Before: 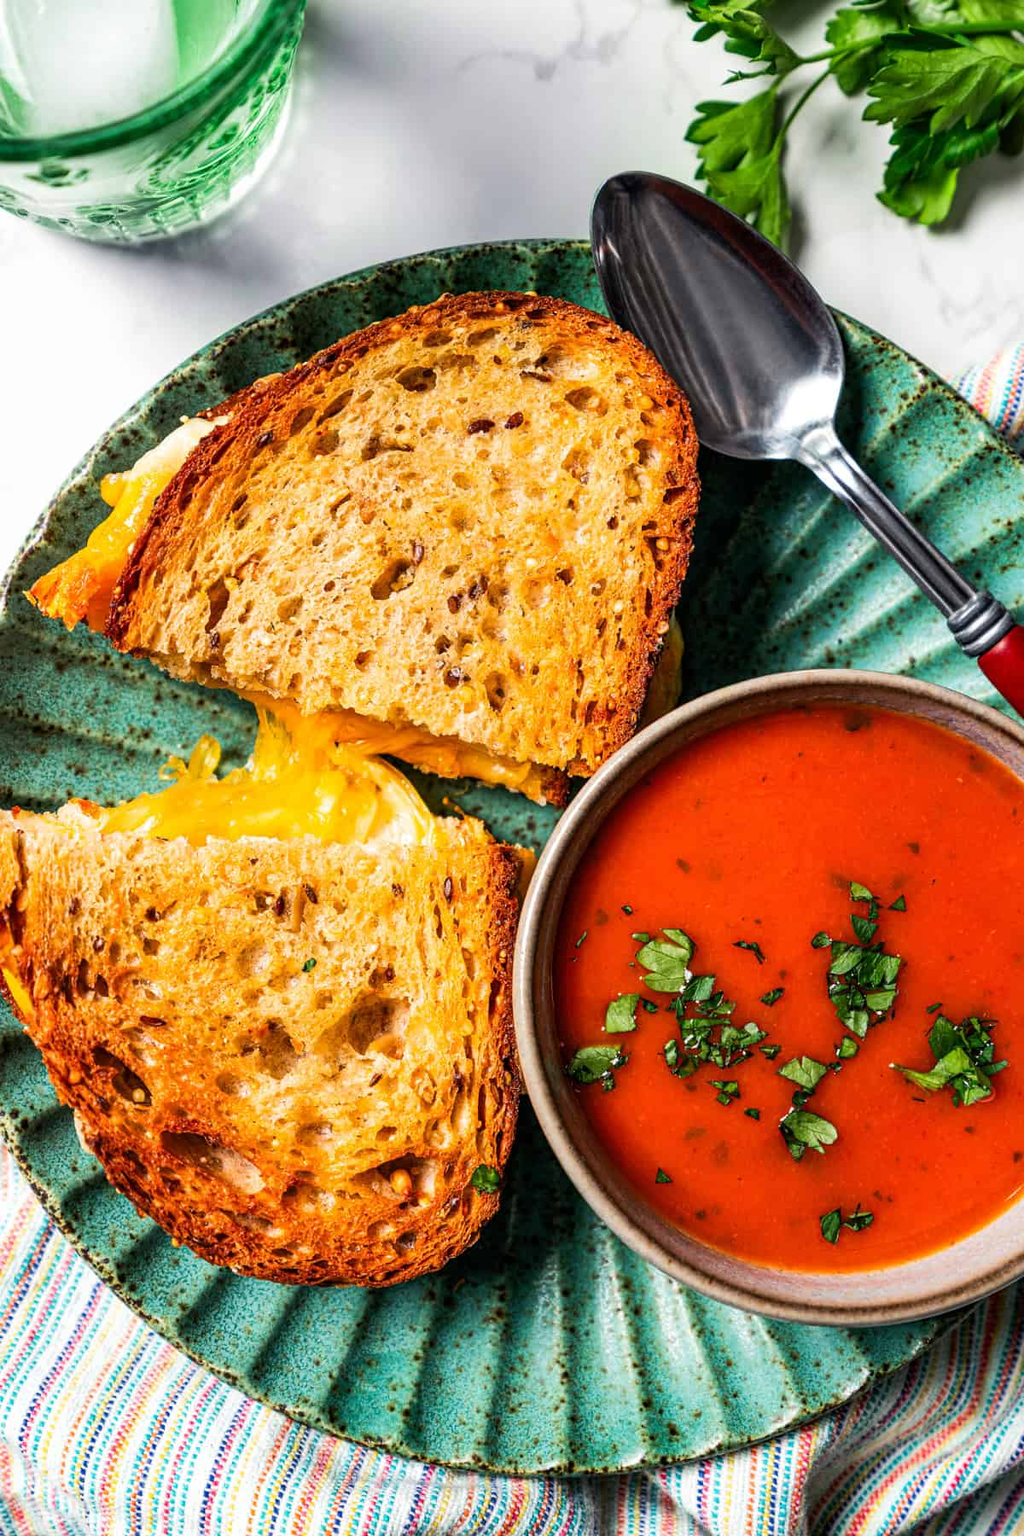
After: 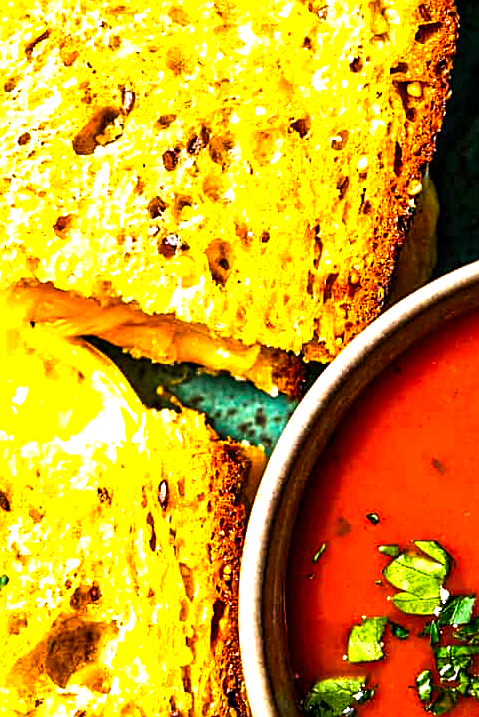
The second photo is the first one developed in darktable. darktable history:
color balance rgb: perceptual saturation grading › global saturation 36.16%, perceptual saturation grading › shadows 35.367%, perceptual brilliance grading › highlights 47.163%, perceptual brilliance grading › mid-tones 21.357%, perceptual brilliance grading › shadows -5.884%
sharpen: on, module defaults
crop: left 30.244%, top 30.494%, right 29.767%, bottom 29.66%
